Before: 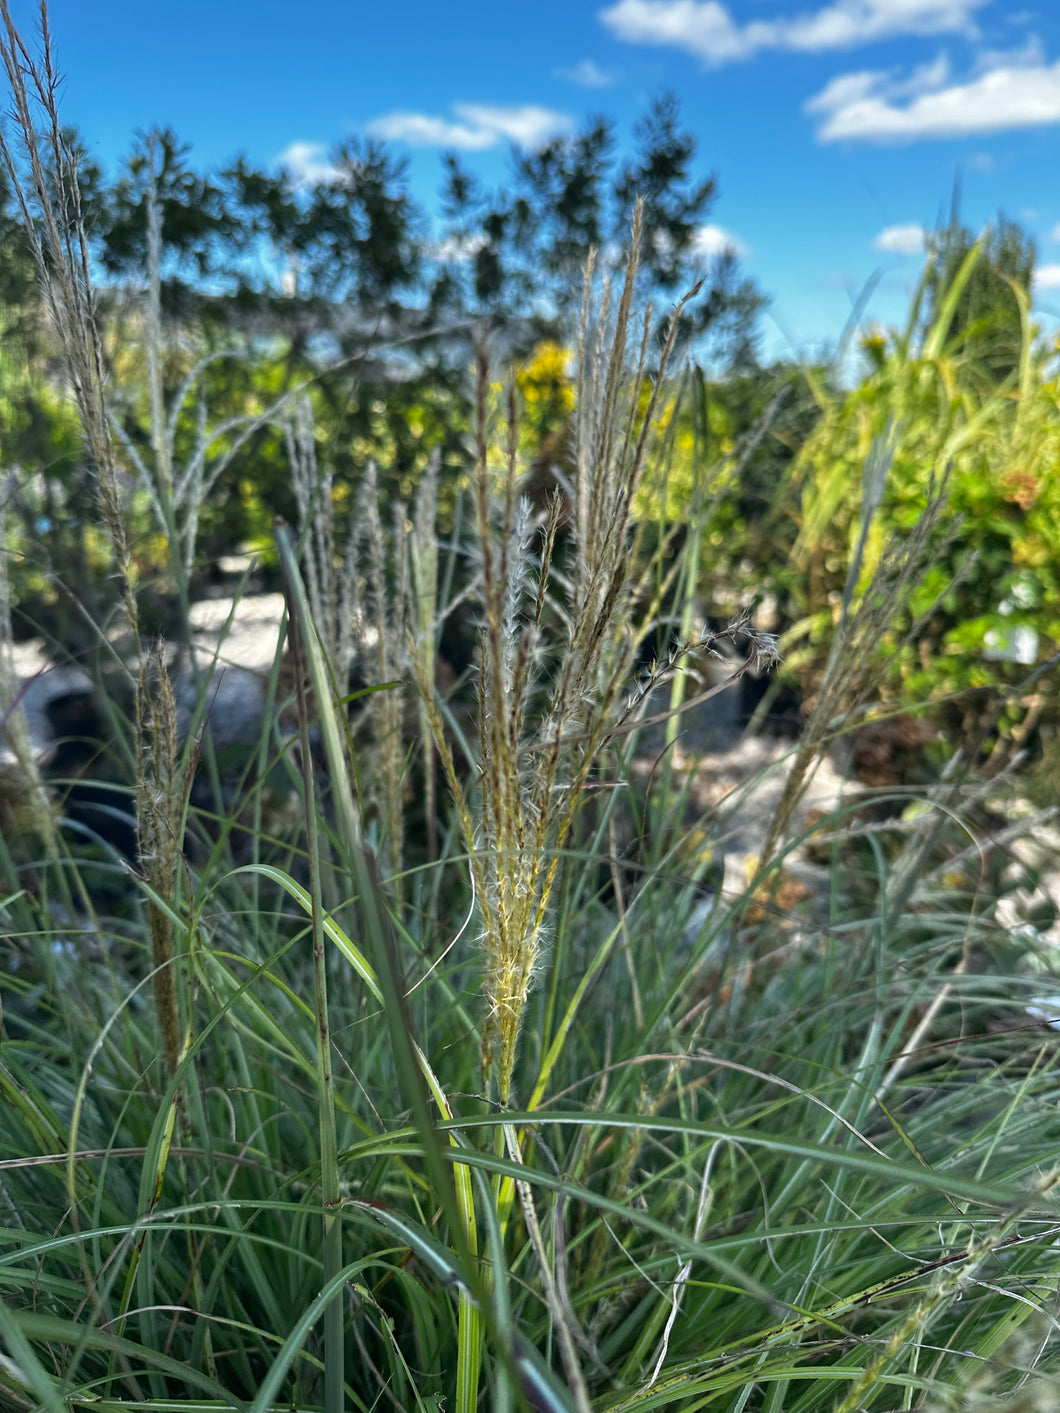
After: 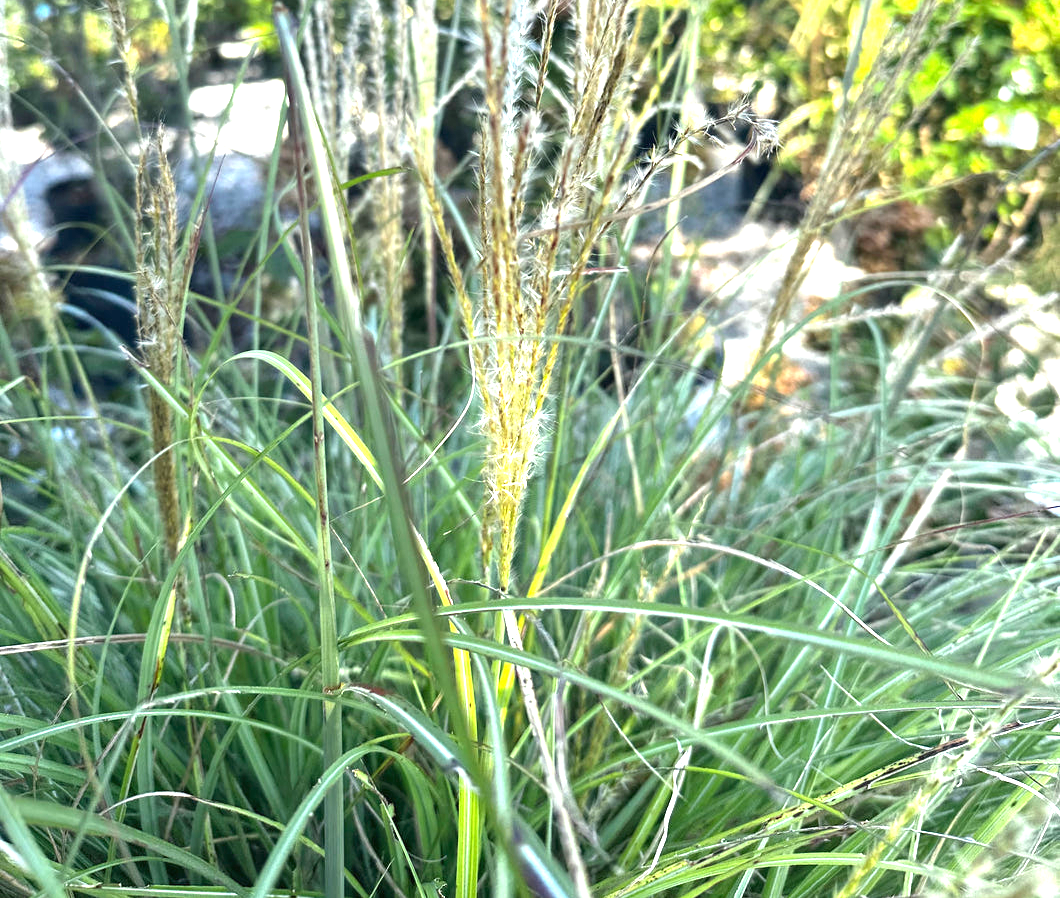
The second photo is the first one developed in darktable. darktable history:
exposure: black level correction 0, exposure 1.75 EV, compensate exposure bias true, compensate highlight preservation false
crop and rotate: top 36.435%
